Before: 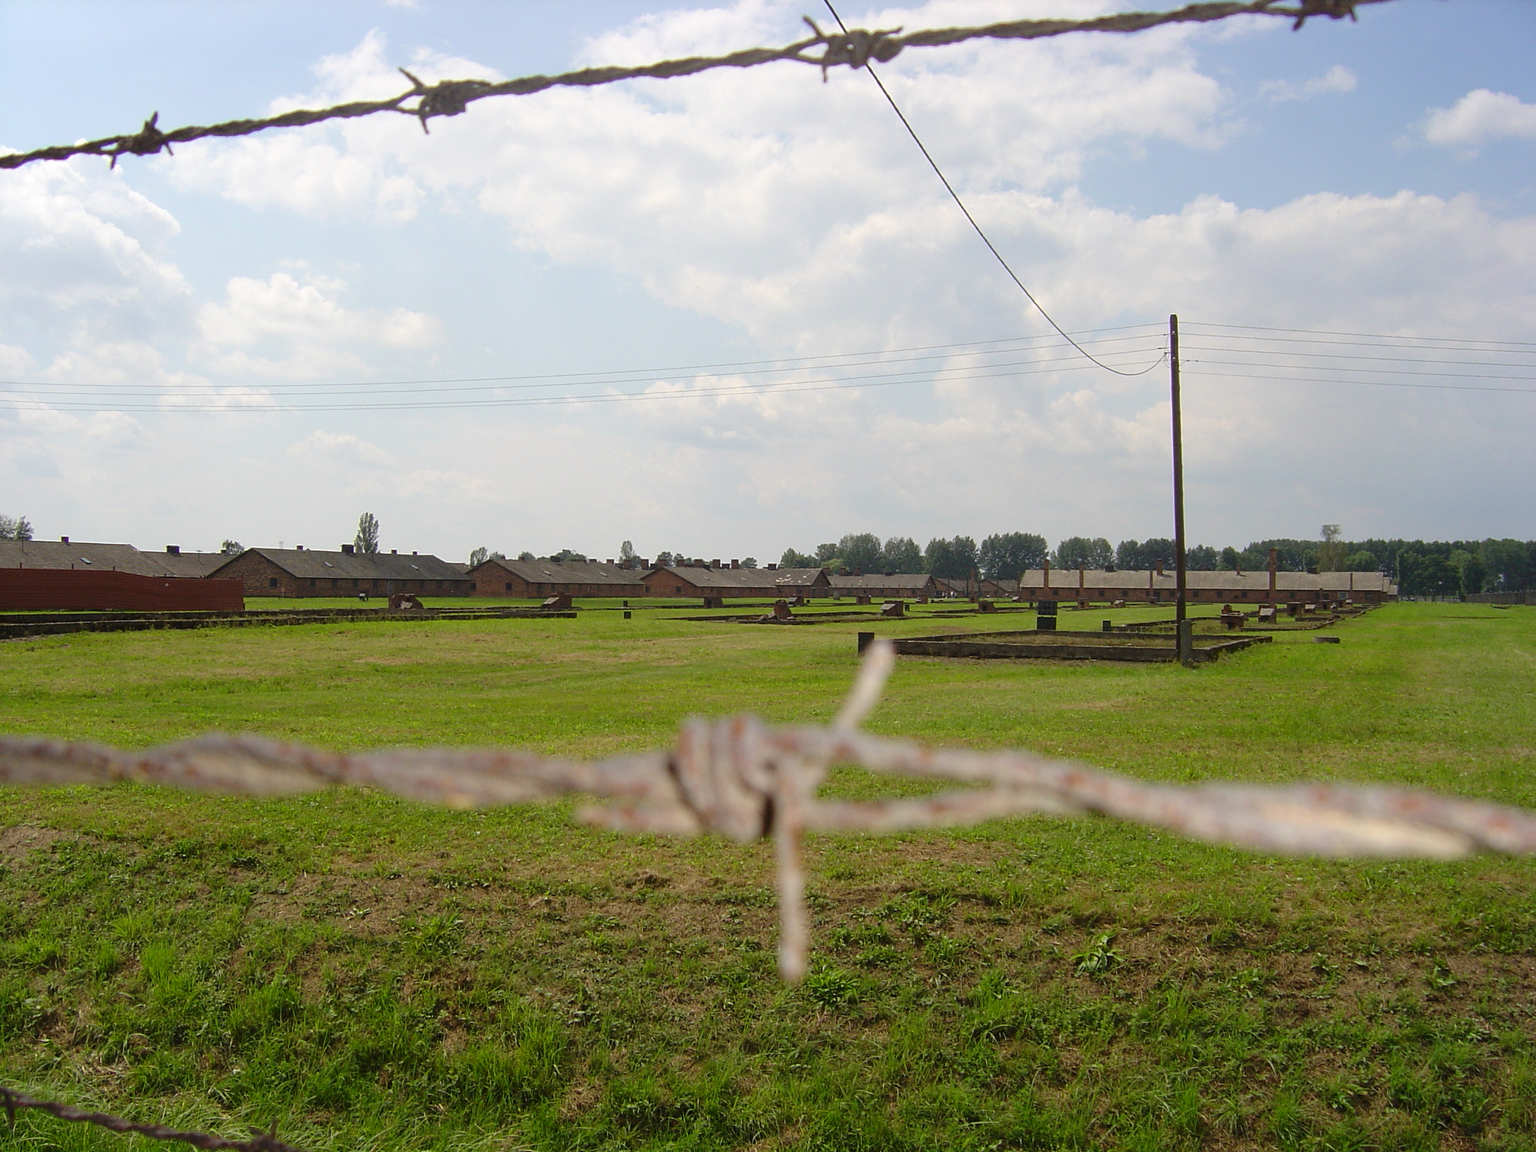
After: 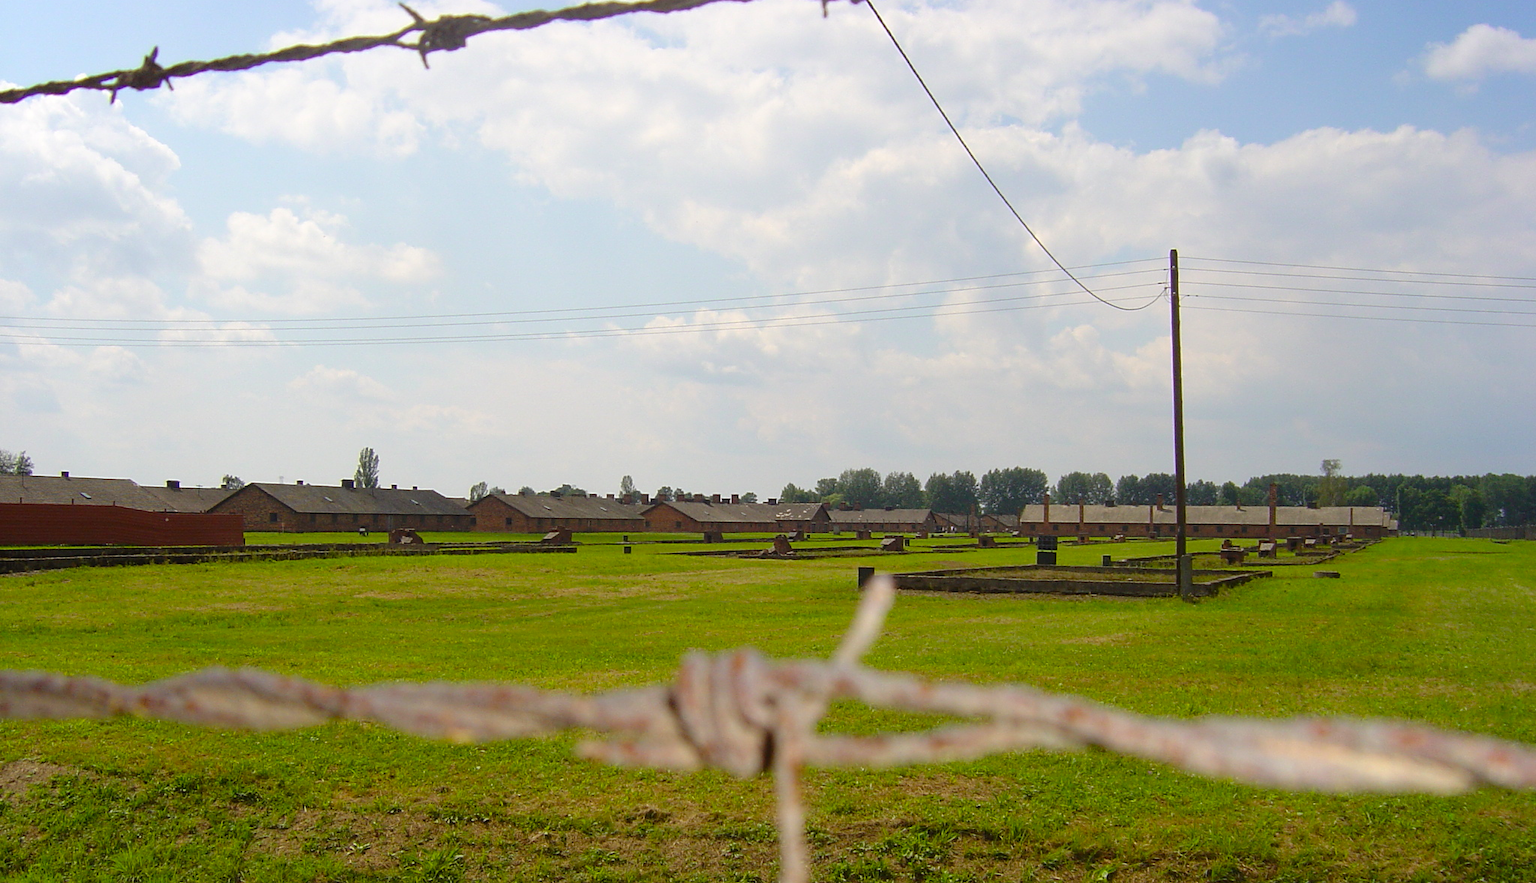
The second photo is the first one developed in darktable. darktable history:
crop: top 5.667%, bottom 17.637%
color balance rgb: linear chroma grading › global chroma 8.33%, perceptual saturation grading › global saturation 18.52%, global vibrance 7.87%
